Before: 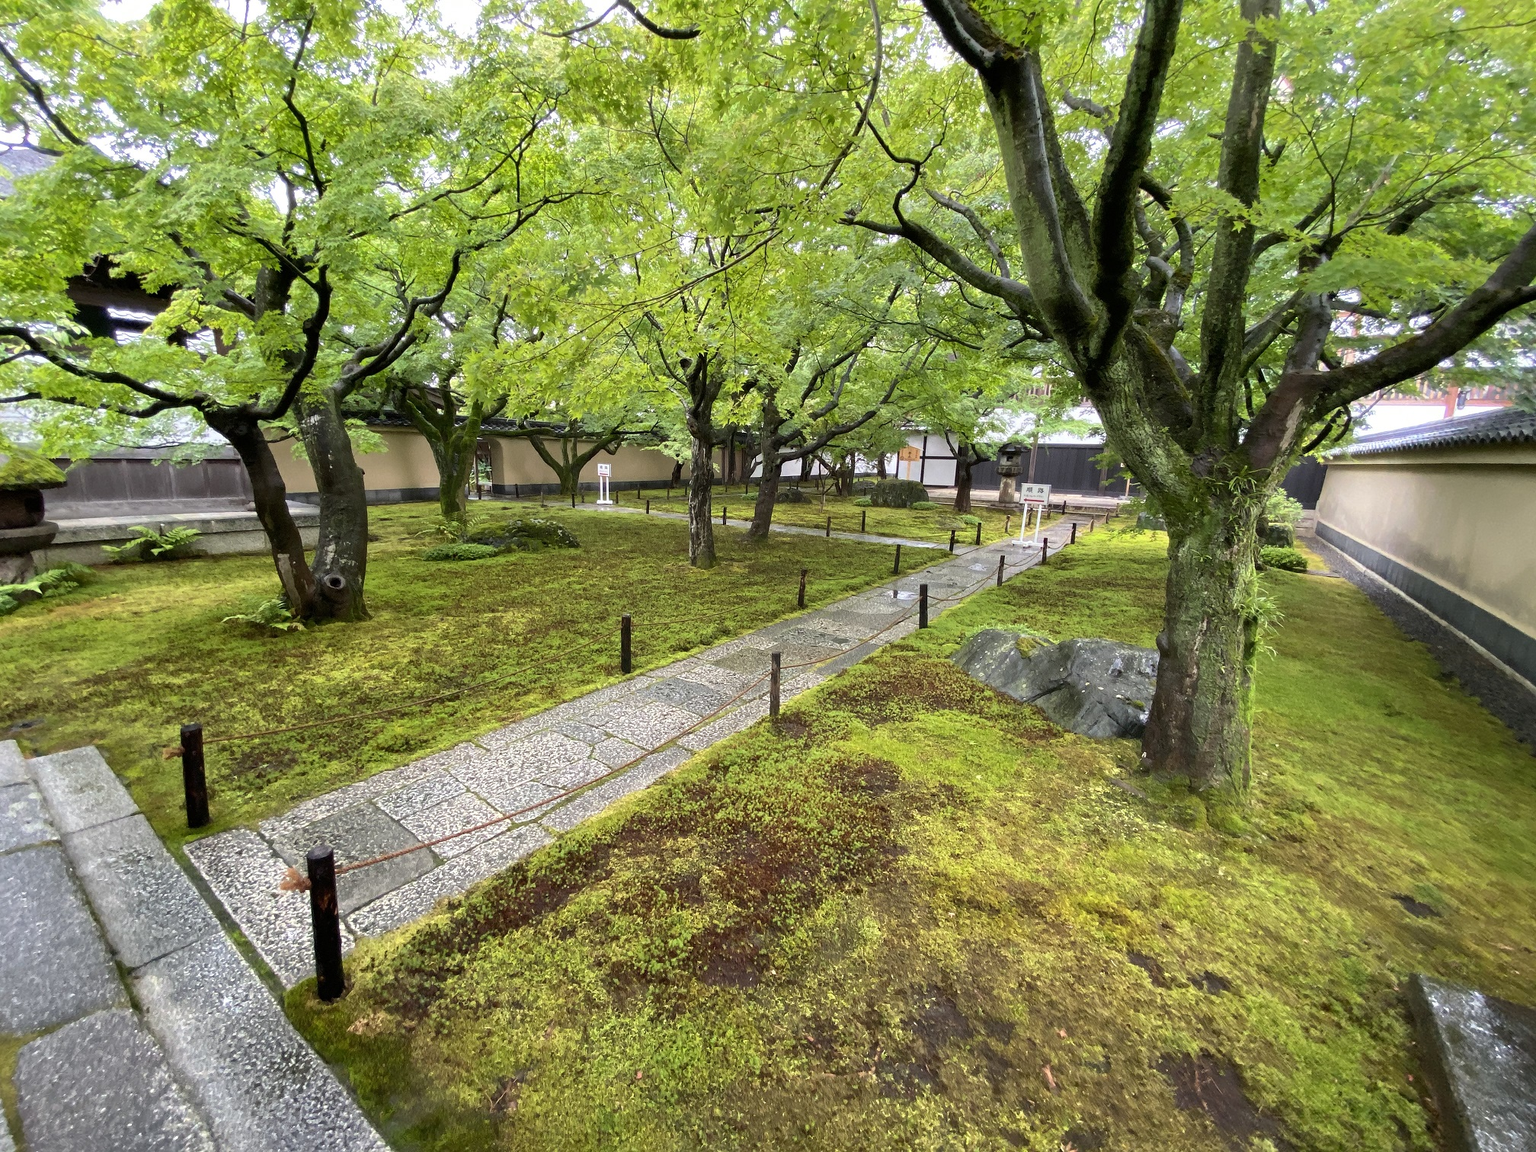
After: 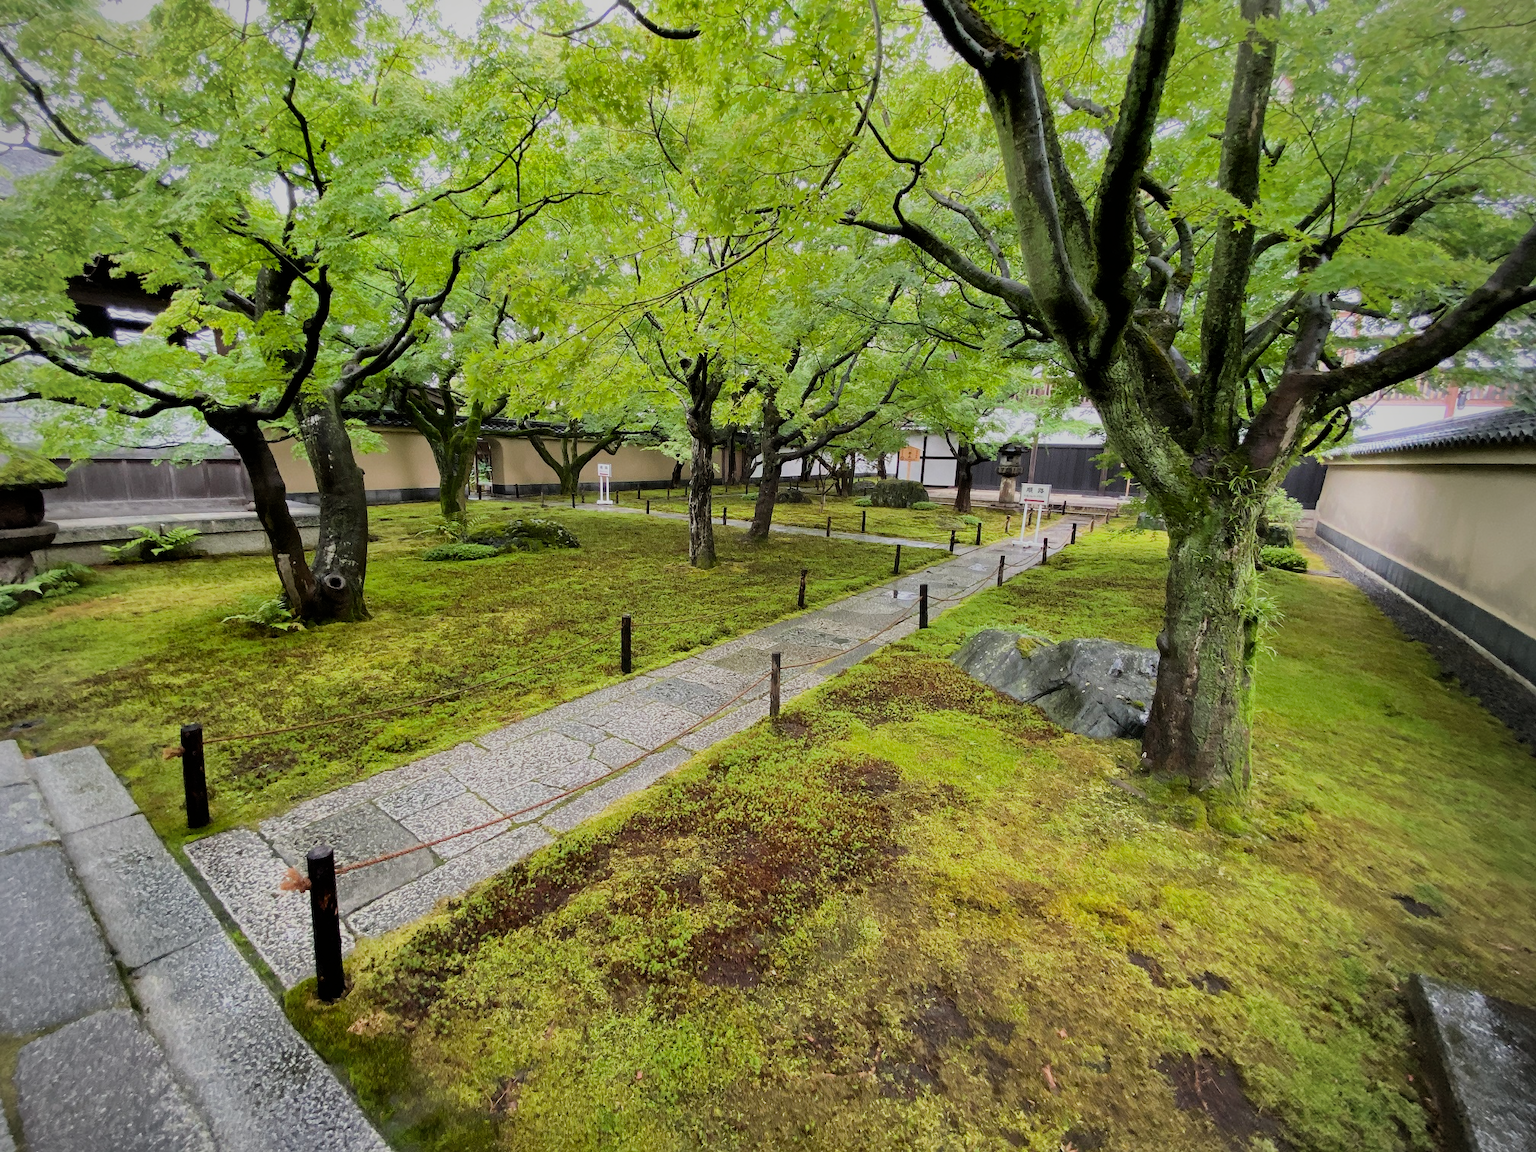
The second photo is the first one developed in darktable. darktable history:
vignetting: fall-off radius 60.65%
filmic rgb: black relative exposure -8.54 EV, white relative exposure 5.52 EV, hardness 3.39, contrast 1.016
